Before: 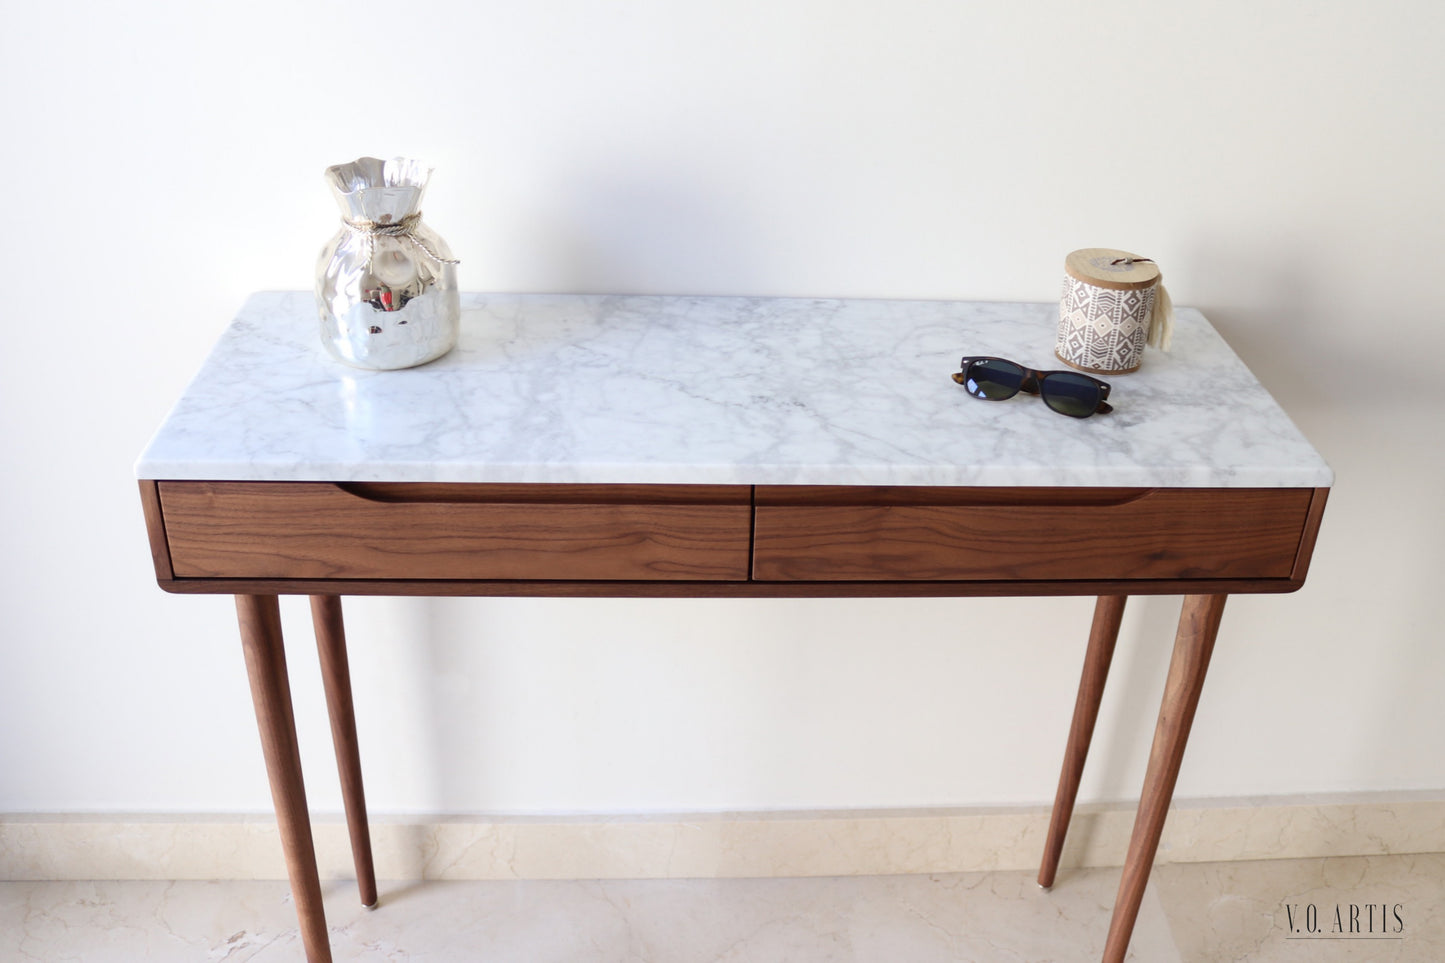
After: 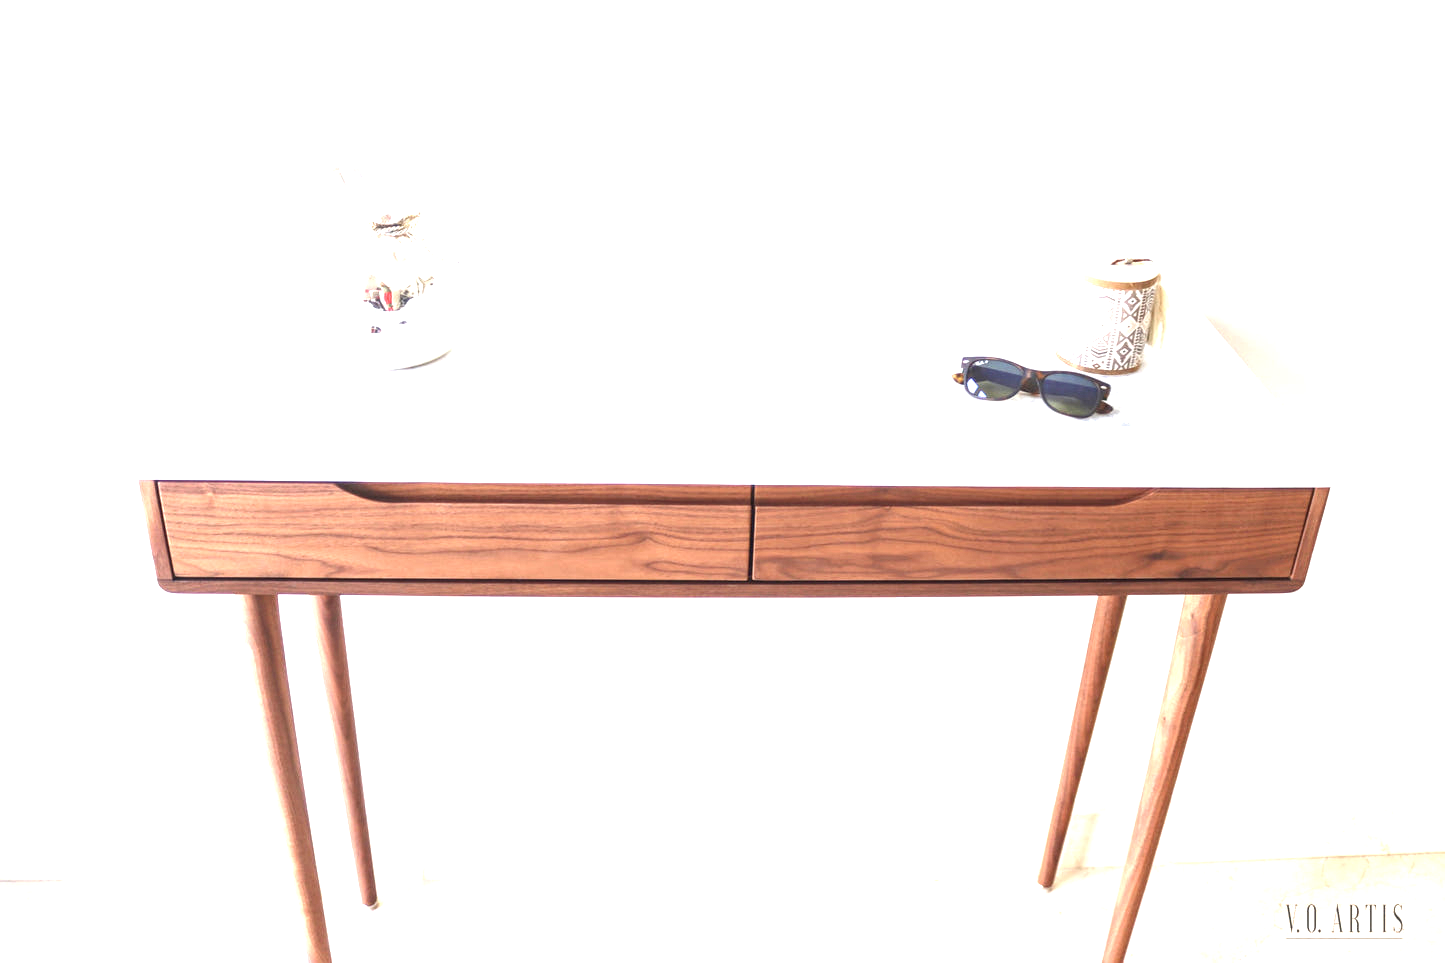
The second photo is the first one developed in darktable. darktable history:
exposure: black level correction 0, exposure 1.741 EV, compensate exposure bias true, compensate highlight preservation false
local contrast: detail 130%
